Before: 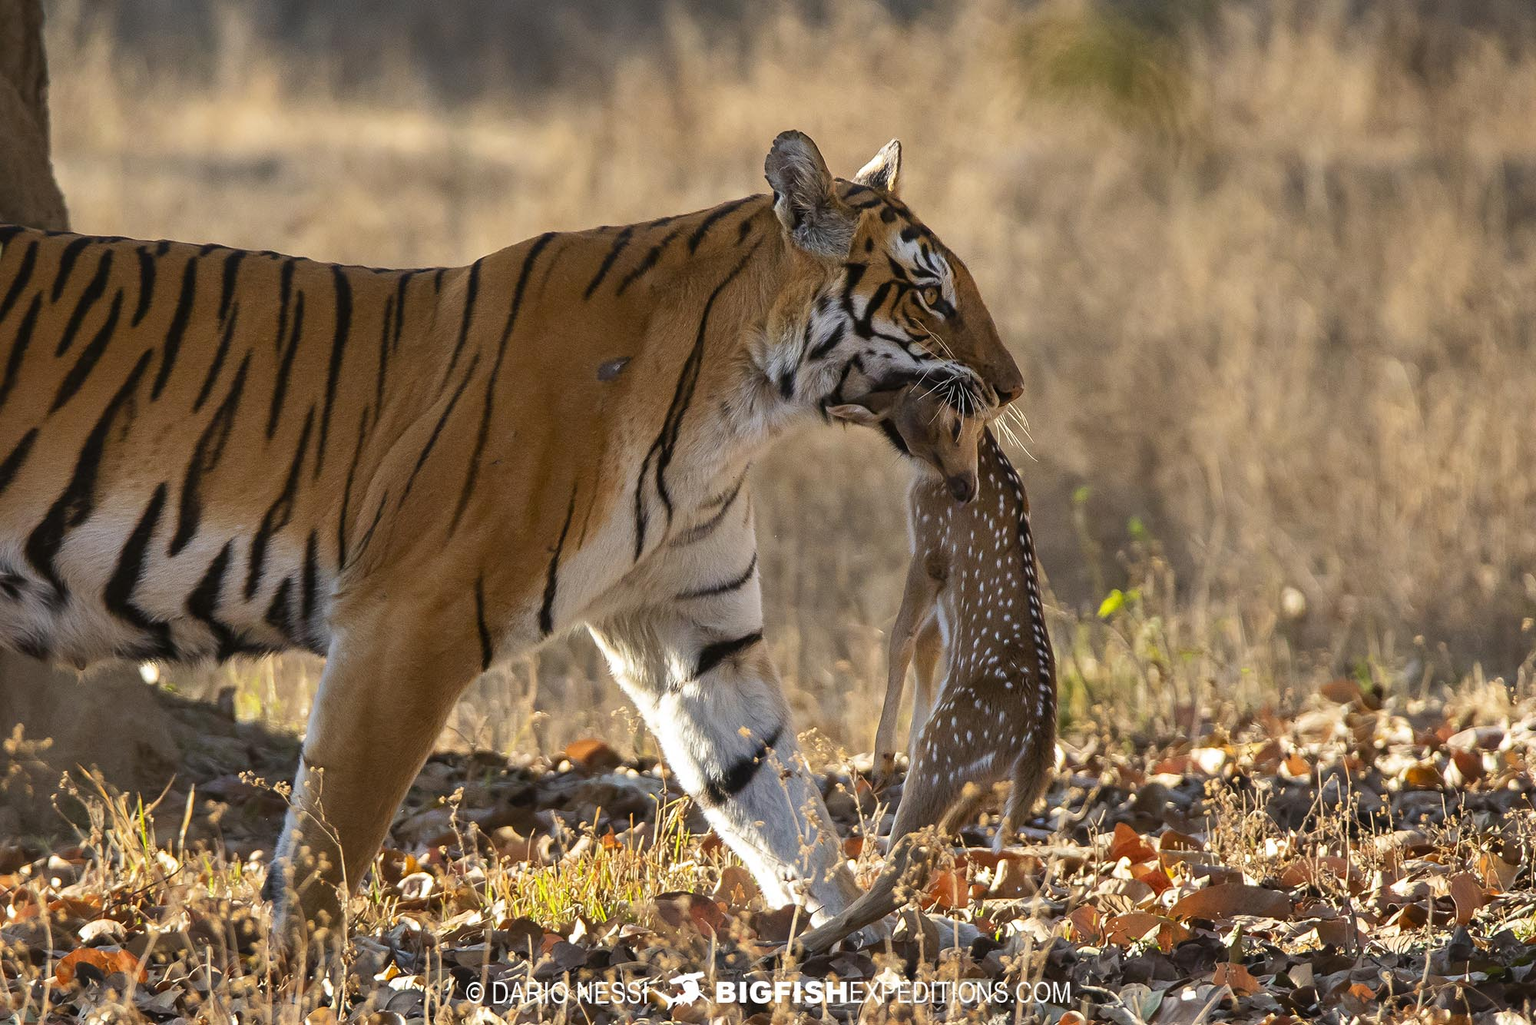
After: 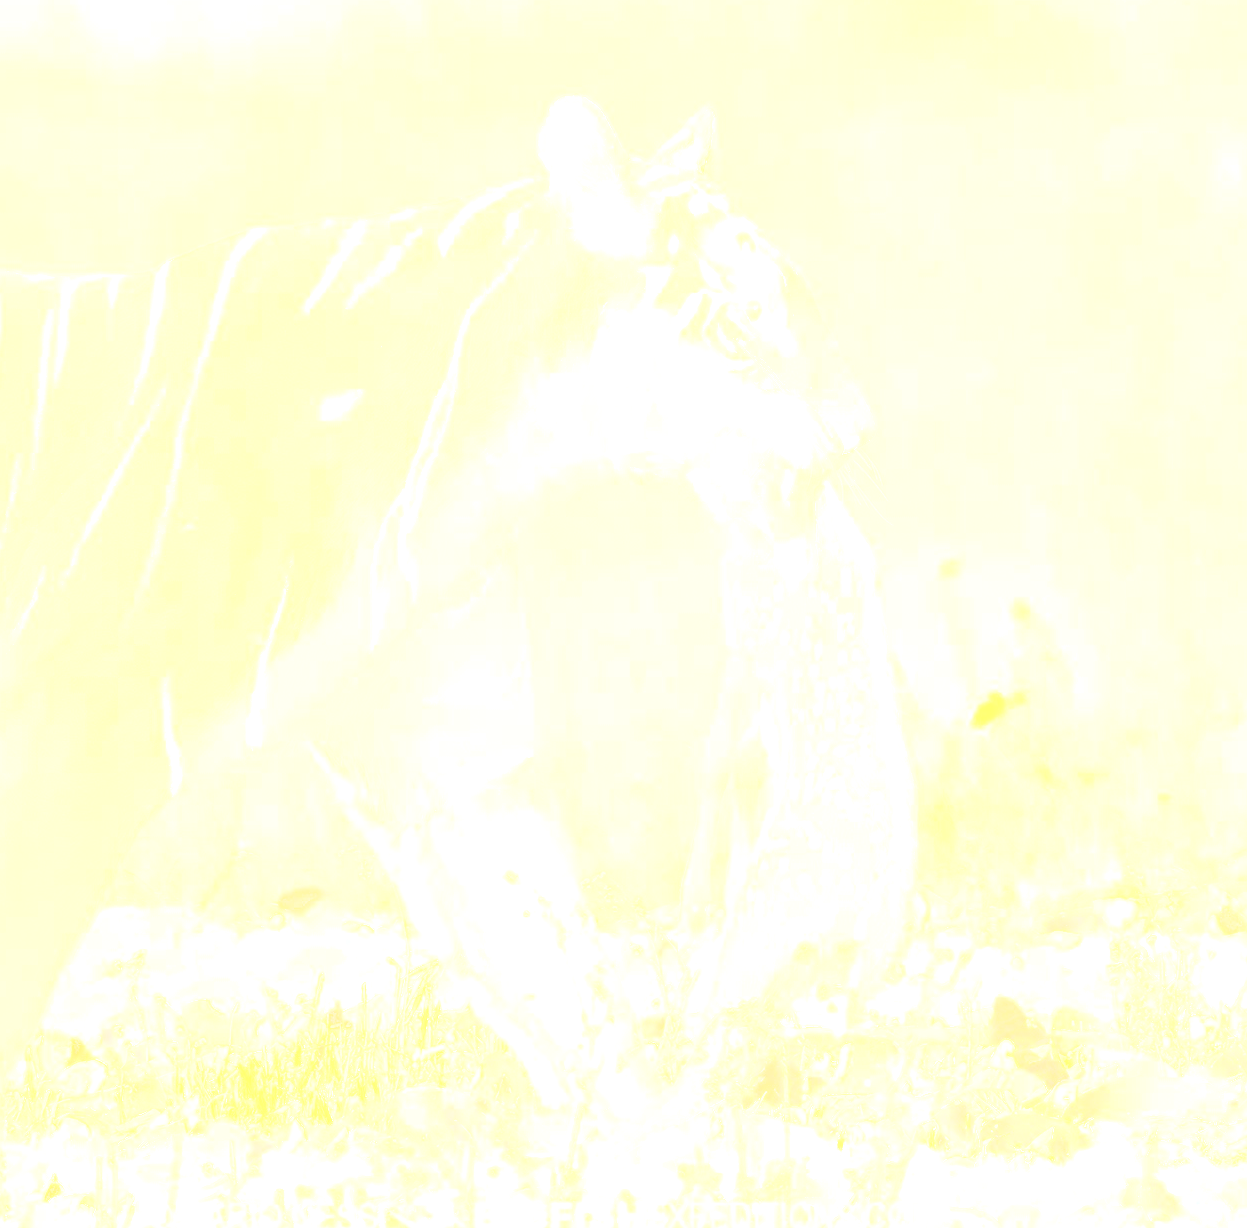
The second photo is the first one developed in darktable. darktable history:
sharpen: on, module defaults
contrast brightness saturation: contrast -0.26, saturation -0.43
crop and rotate: left 22.918%, top 5.629%, right 14.711%, bottom 2.247%
velvia: strength 32%, mid-tones bias 0.2
filmic rgb: black relative exposure -6.15 EV, white relative exposure 6.96 EV, hardness 2.23, color science v6 (2022)
exposure: black level correction 0.001, exposure 1.735 EV, compensate highlight preservation false
bloom: size 85%, threshold 5%, strength 85%
